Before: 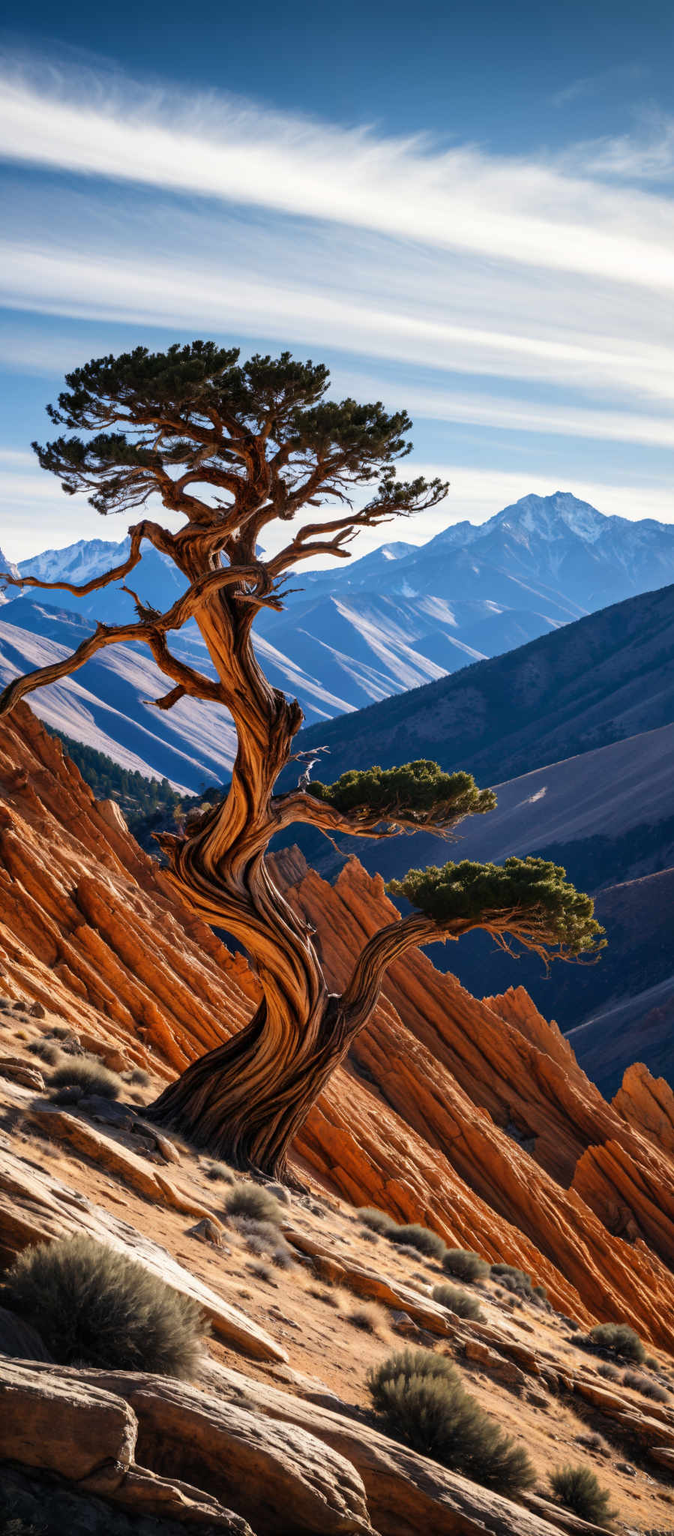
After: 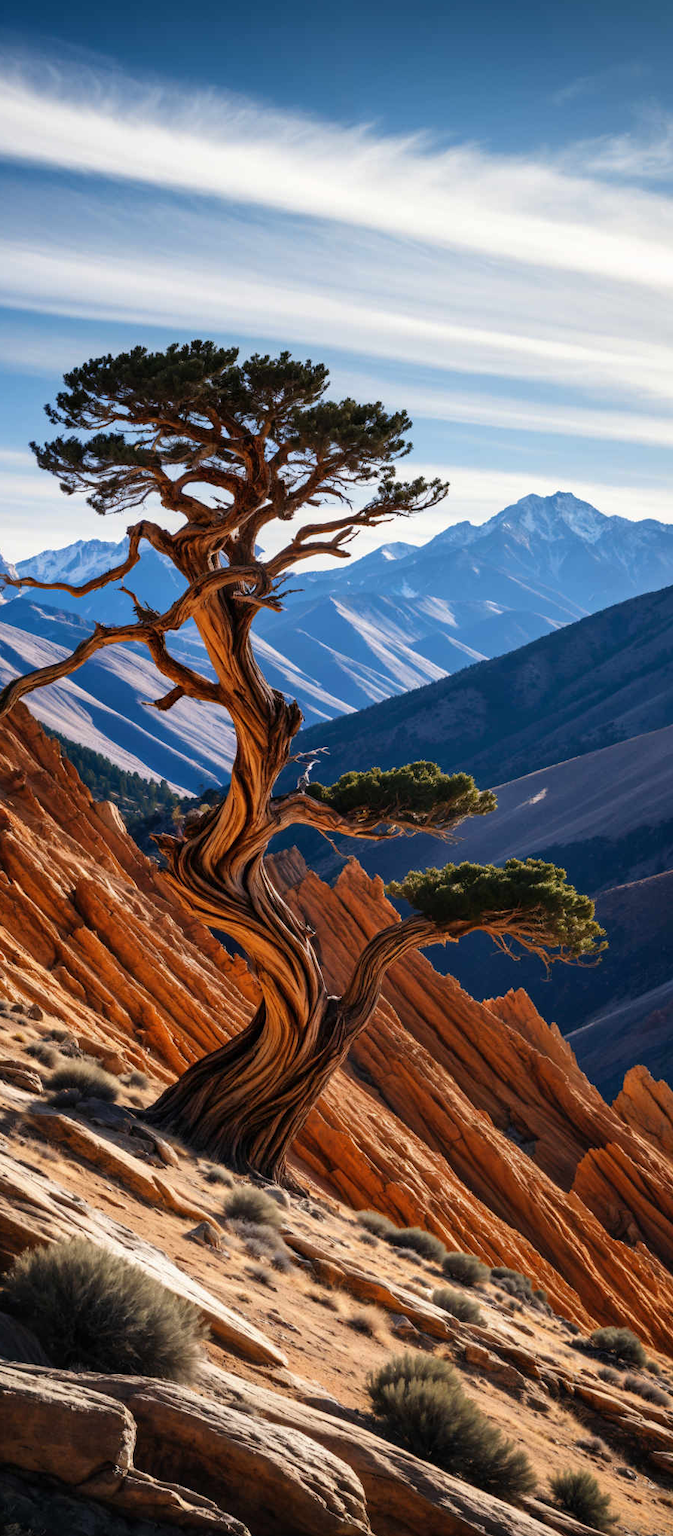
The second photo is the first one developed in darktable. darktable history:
crop and rotate: left 0.552%, top 0.172%, bottom 0.255%
